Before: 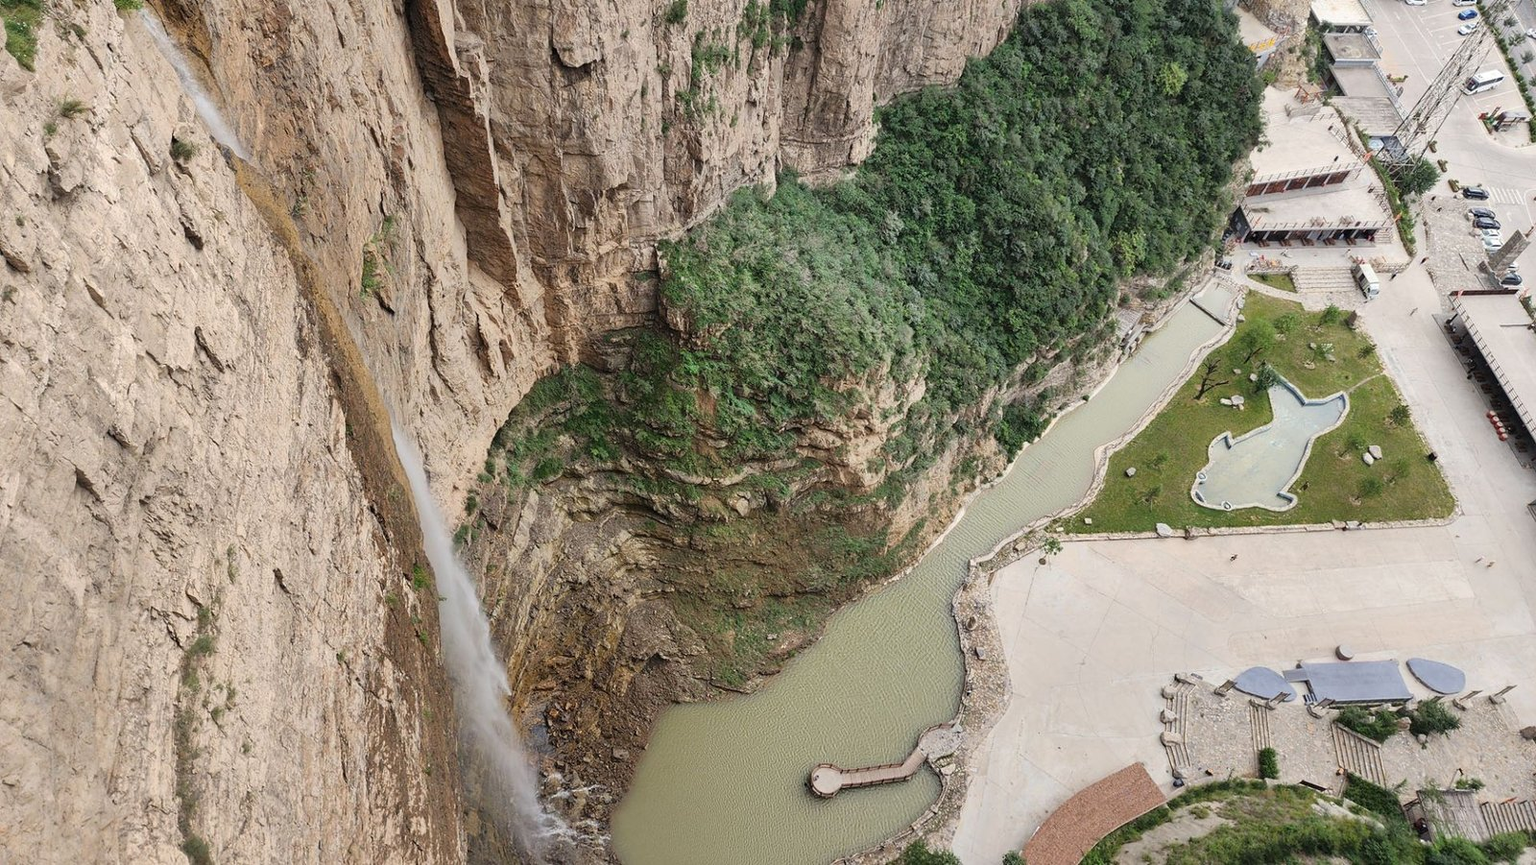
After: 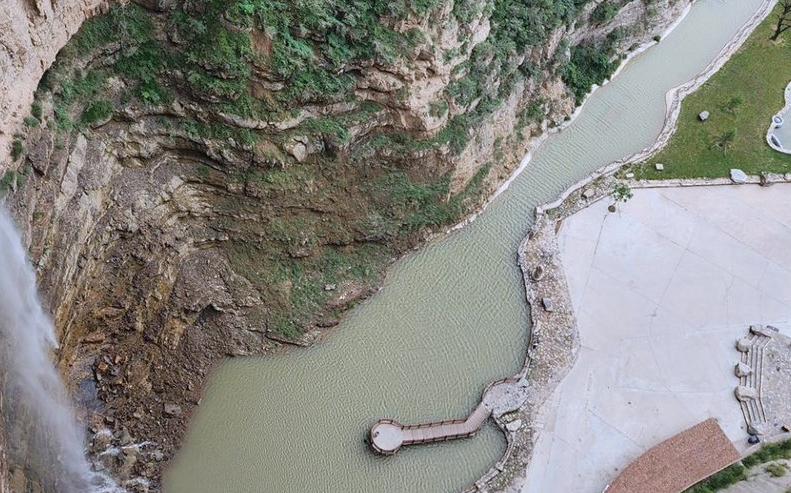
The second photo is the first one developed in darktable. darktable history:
color calibration: illuminant as shot in camera, x 0.37, y 0.382, temperature 4313.32 K
crop: left 29.672%, top 41.786%, right 20.851%, bottom 3.487%
